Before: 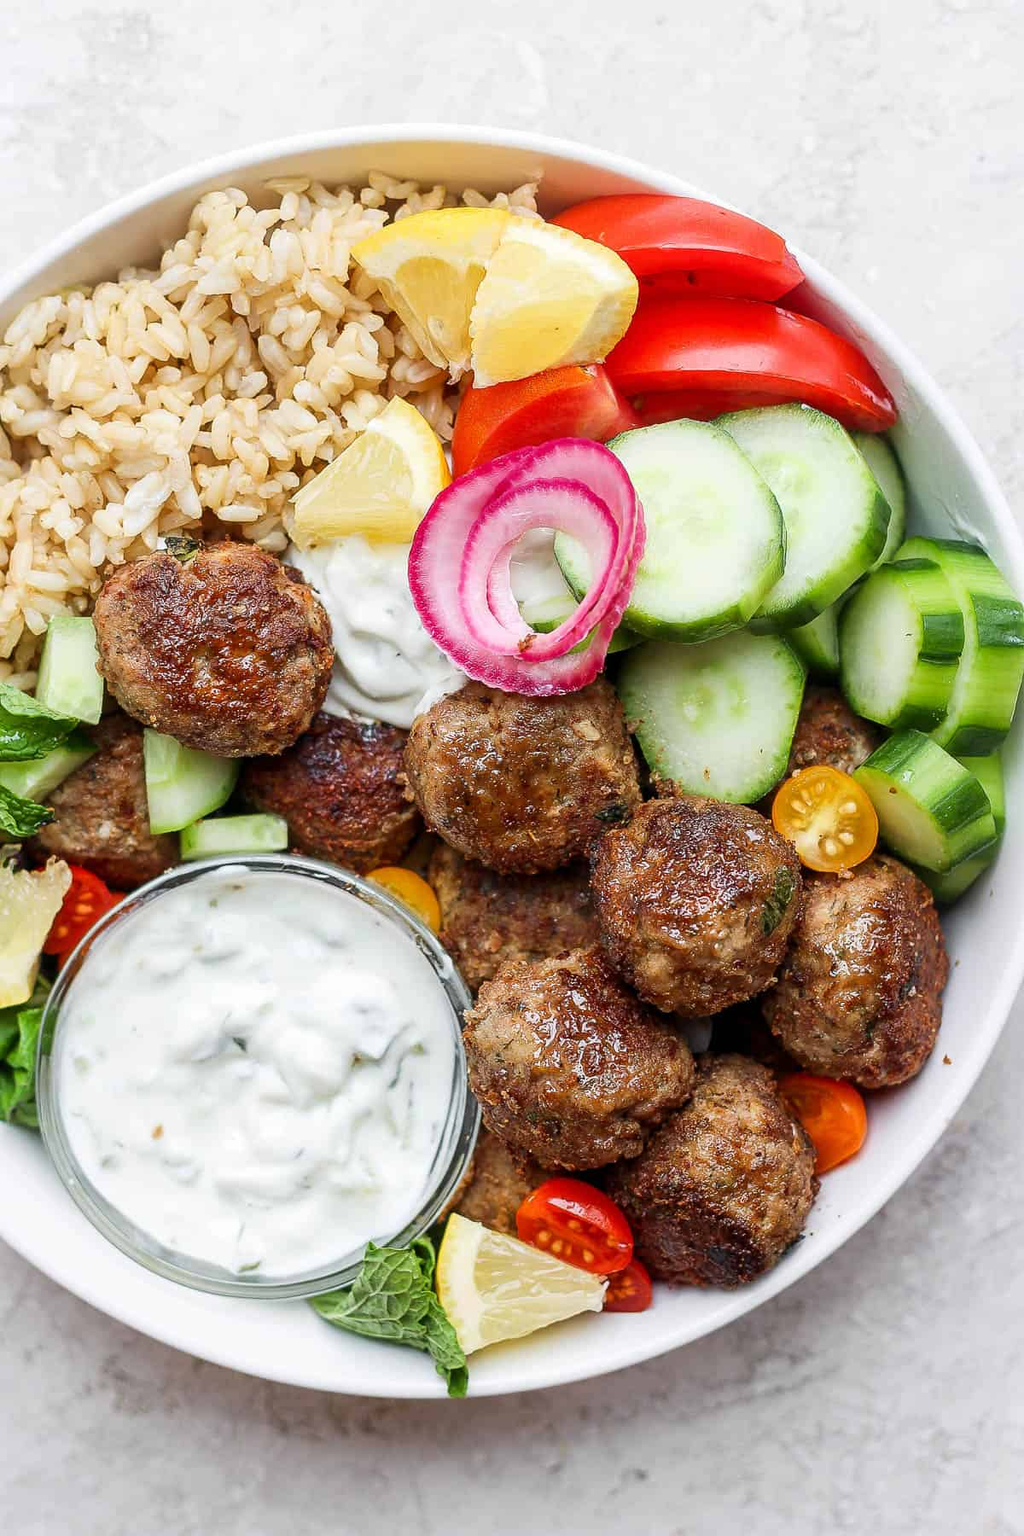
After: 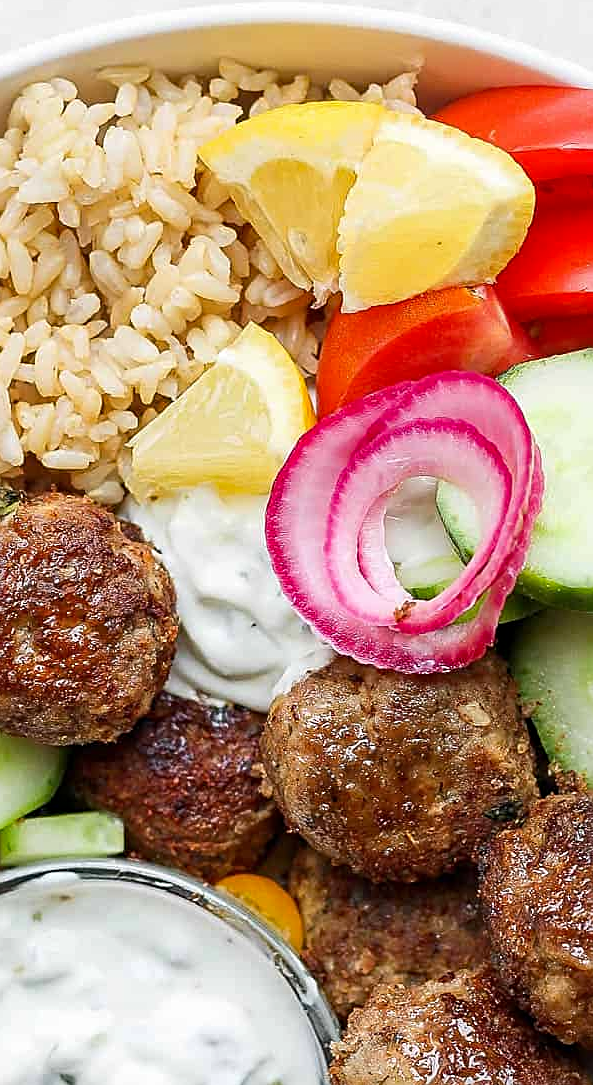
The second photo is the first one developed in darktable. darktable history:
crop: left 17.8%, top 7.904%, right 32.762%, bottom 31.797%
sharpen: on, module defaults
haze removal: compatibility mode true, adaptive false
